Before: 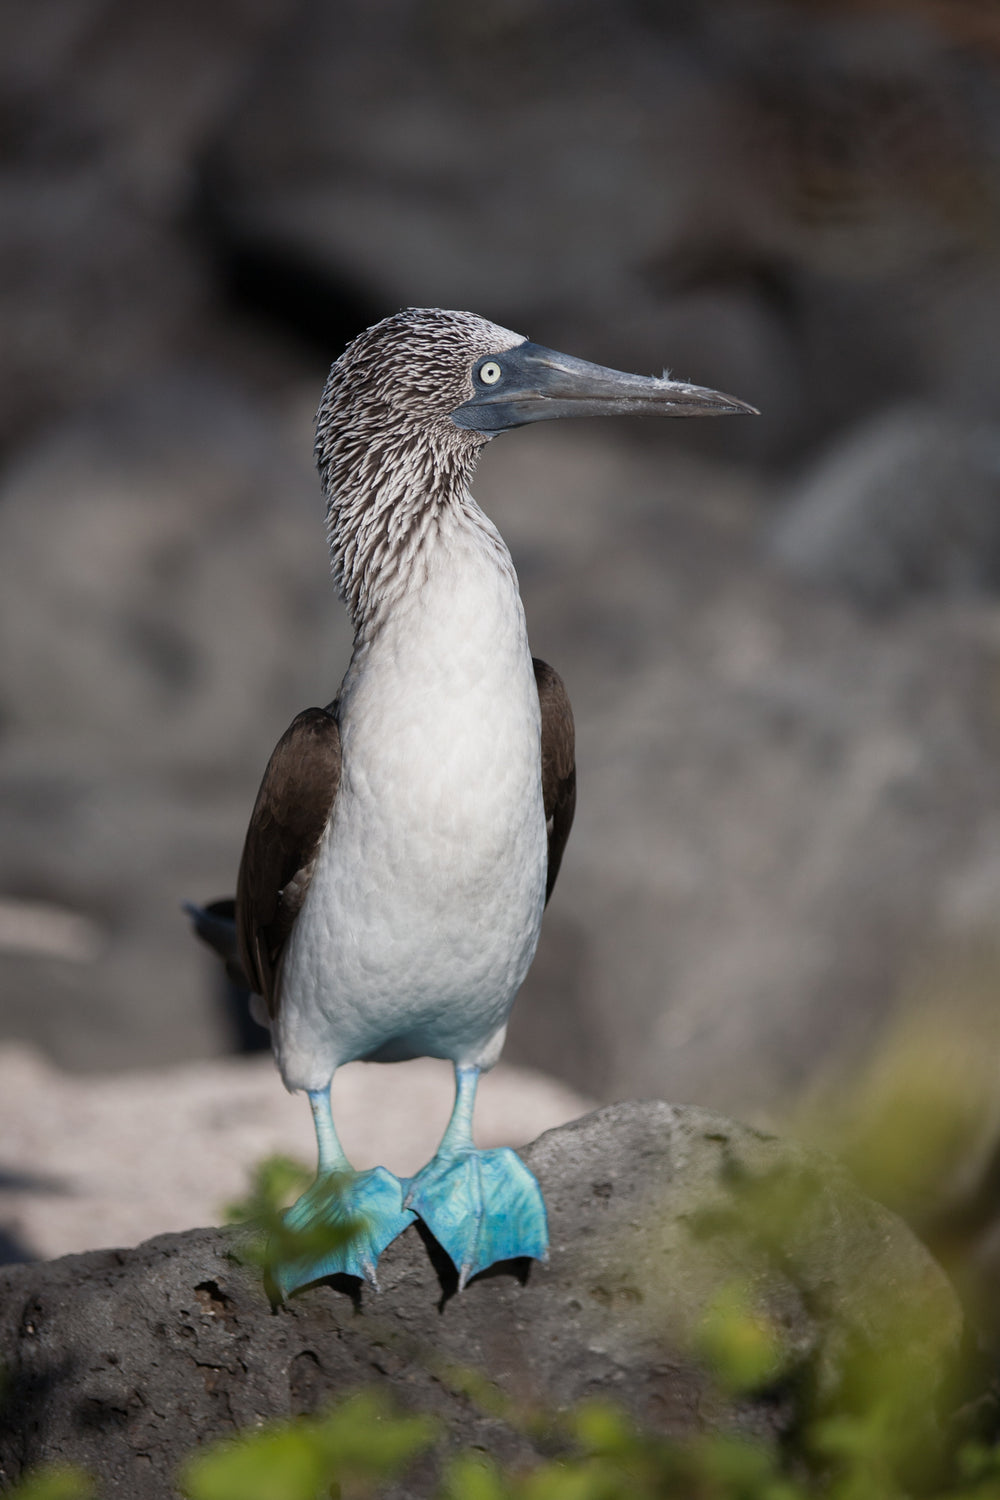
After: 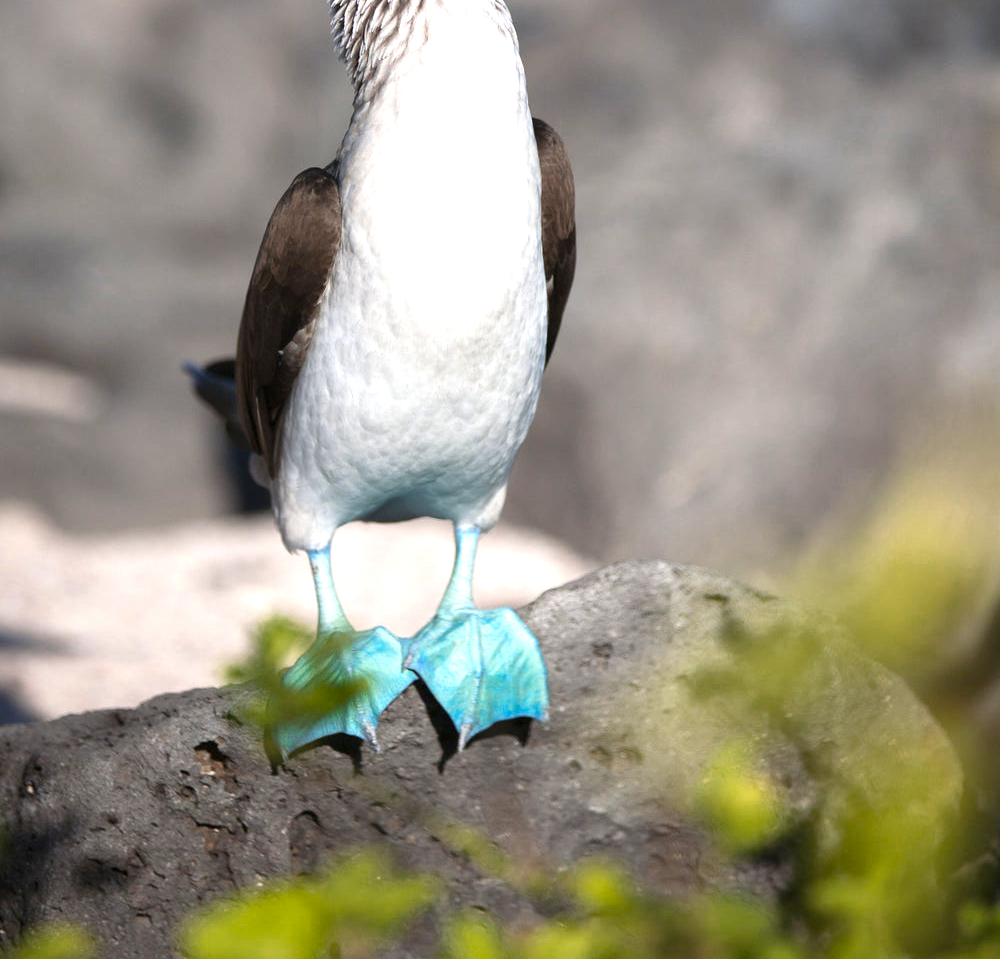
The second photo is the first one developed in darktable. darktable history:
color zones: curves: ch0 [(0.099, 0.624) (0.257, 0.596) (0.384, 0.376) (0.529, 0.492) (0.697, 0.564) (0.768, 0.532) (0.908, 0.644)]; ch1 [(0.112, 0.564) (0.254, 0.612) (0.432, 0.676) (0.592, 0.456) (0.743, 0.684) (0.888, 0.536)]; ch2 [(0.25, 0.5) (0.469, 0.36) (0.75, 0.5)]
crop and rotate: top 36.054%
exposure: black level correction 0, exposure 0.898 EV, compensate highlight preservation false
